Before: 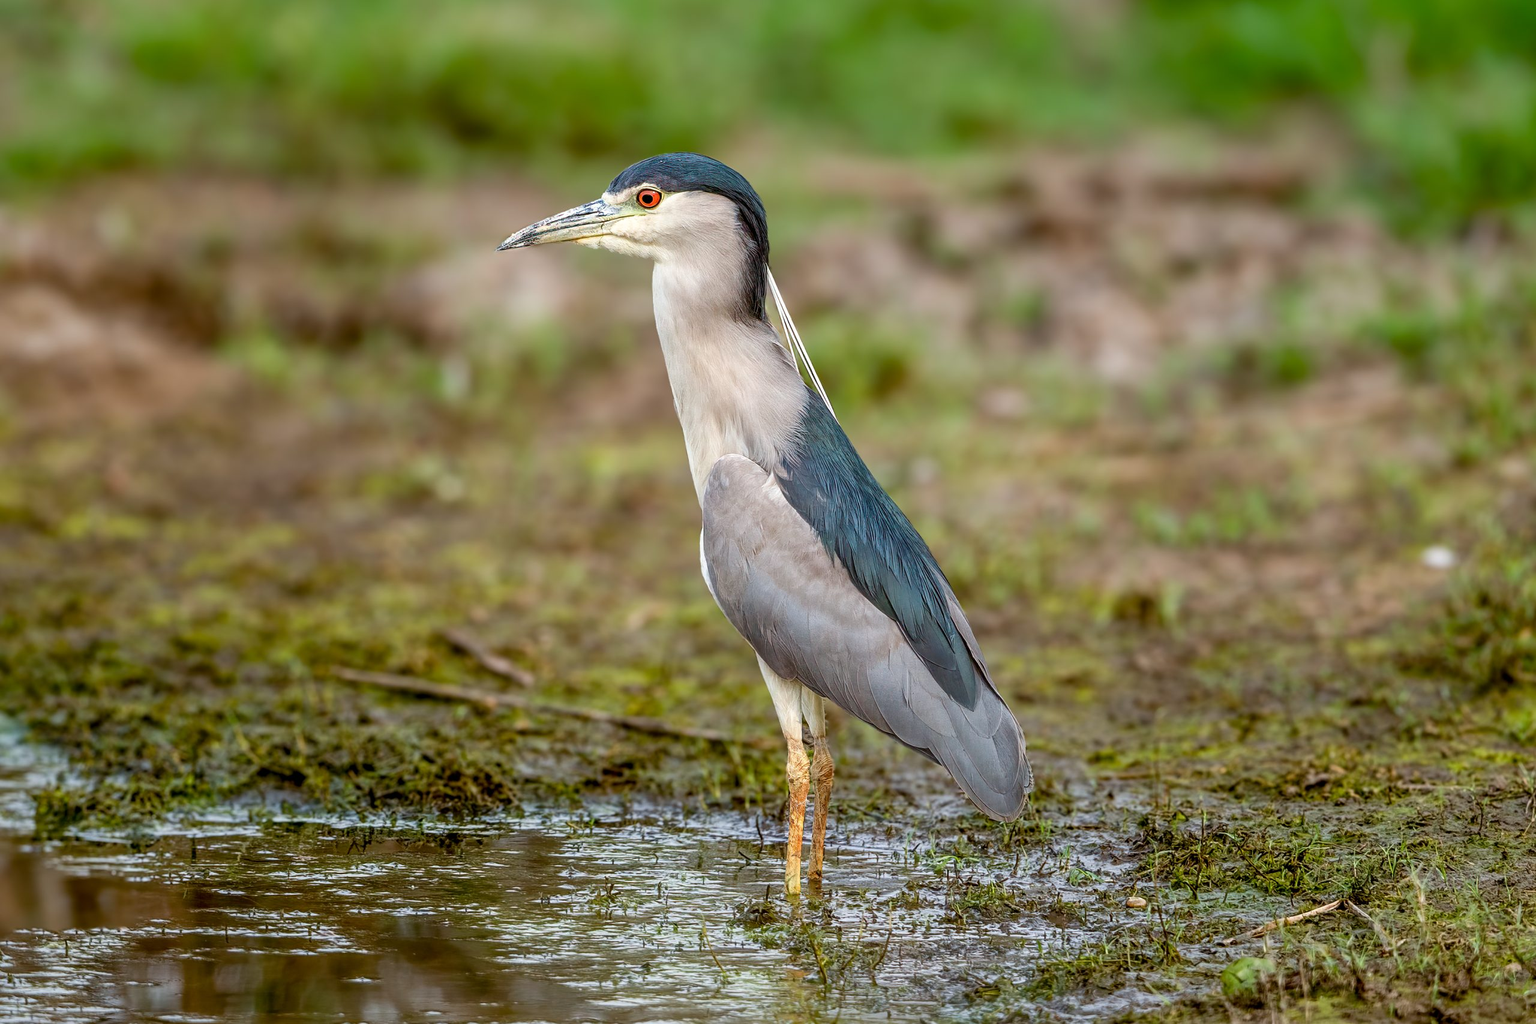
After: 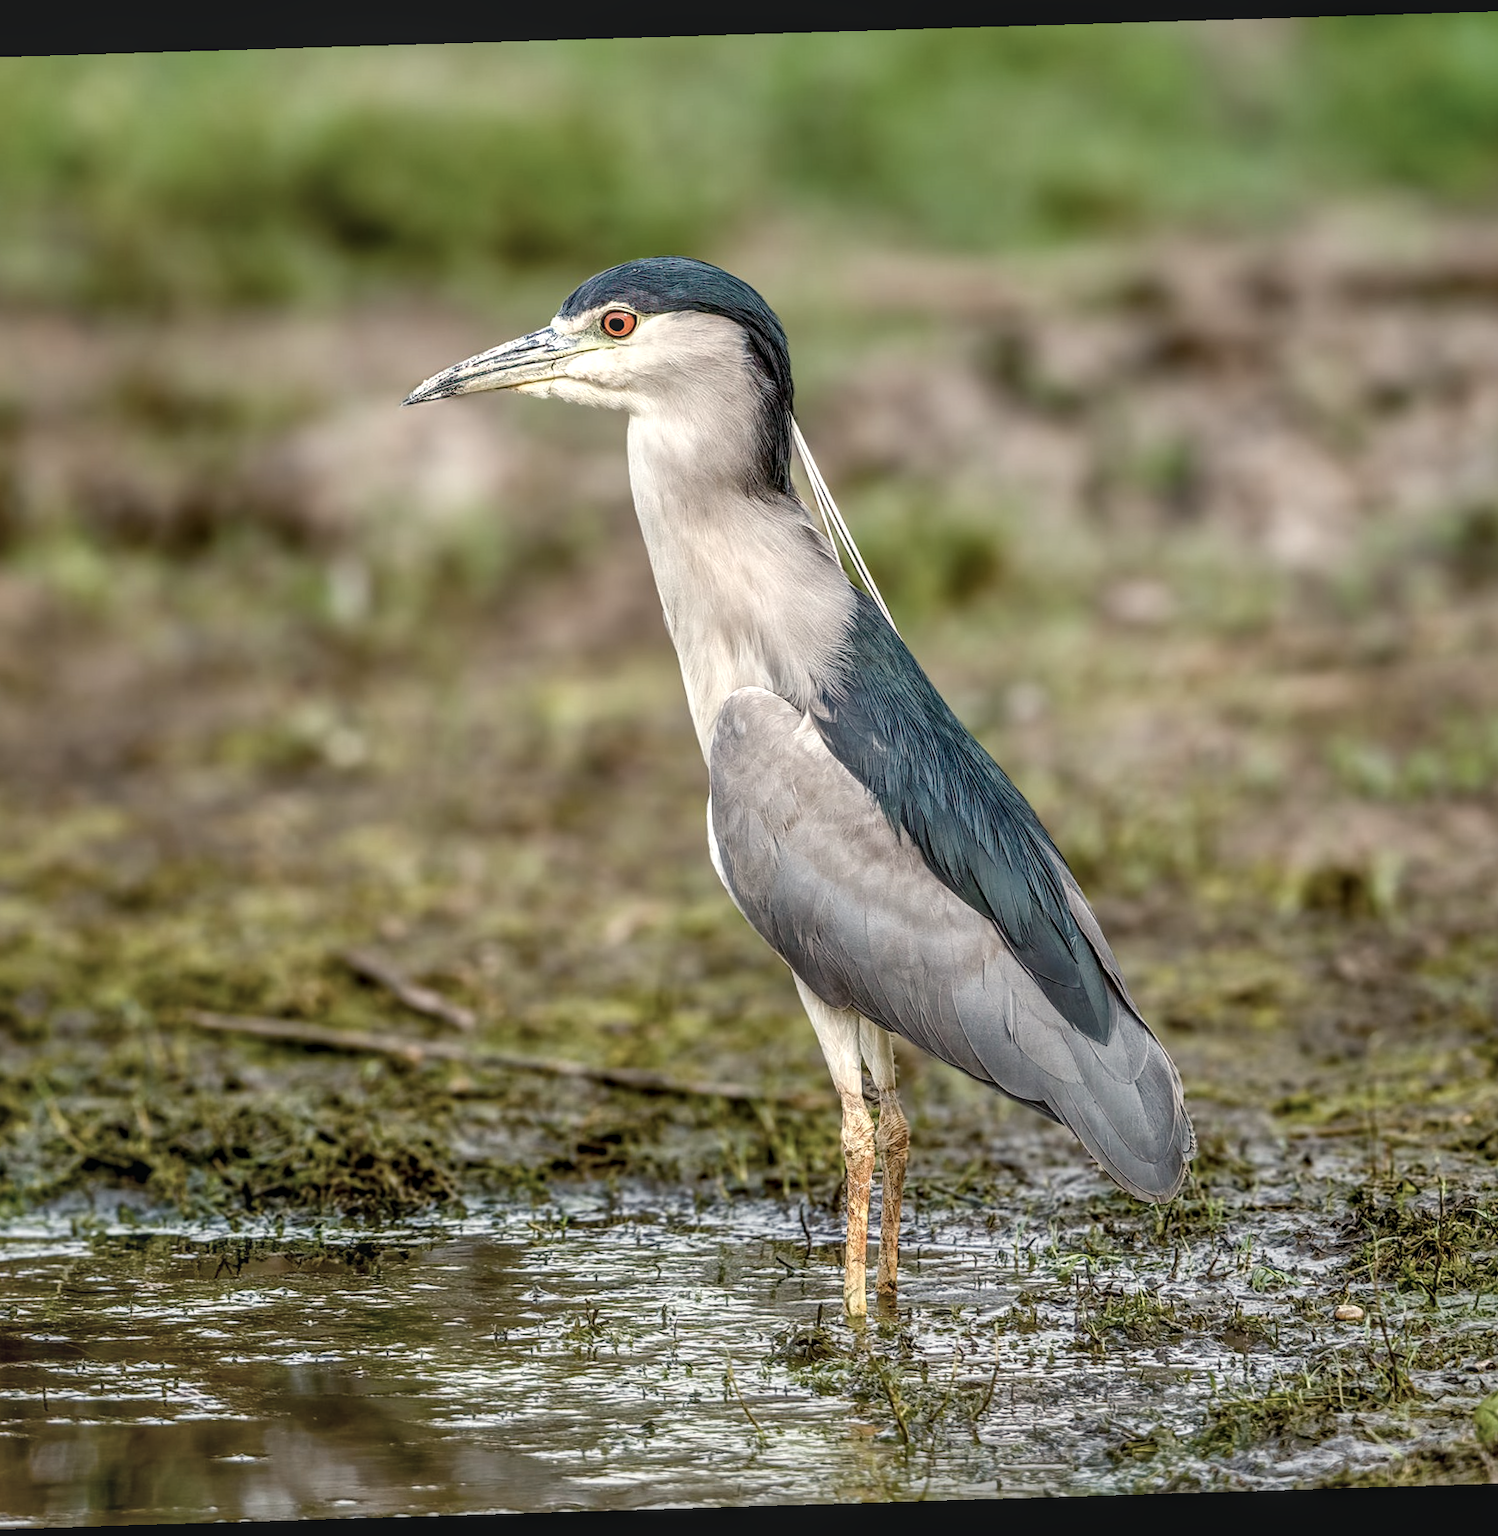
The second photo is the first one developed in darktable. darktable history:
crop and rotate: left 14.292%, right 19.041%
exposure: black level correction 0.001, compensate highlight preservation false
tone equalizer: on, module defaults
rotate and perspective: rotation -1.75°, automatic cropping off
contrast brightness saturation: contrast -0.26, saturation -0.43
local contrast: highlights 19%, detail 186%
color balance rgb: shadows lift › chroma 2%, shadows lift › hue 219.6°, power › hue 313.2°, highlights gain › chroma 3%, highlights gain › hue 75.6°, global offset › luminance 0.5%, perceptual saturation grading › global saturation 15.33%, perceptual saturation grading › highlights -19.33%, perceptual saturation grading › shadows 20%, global vibrance 20%
